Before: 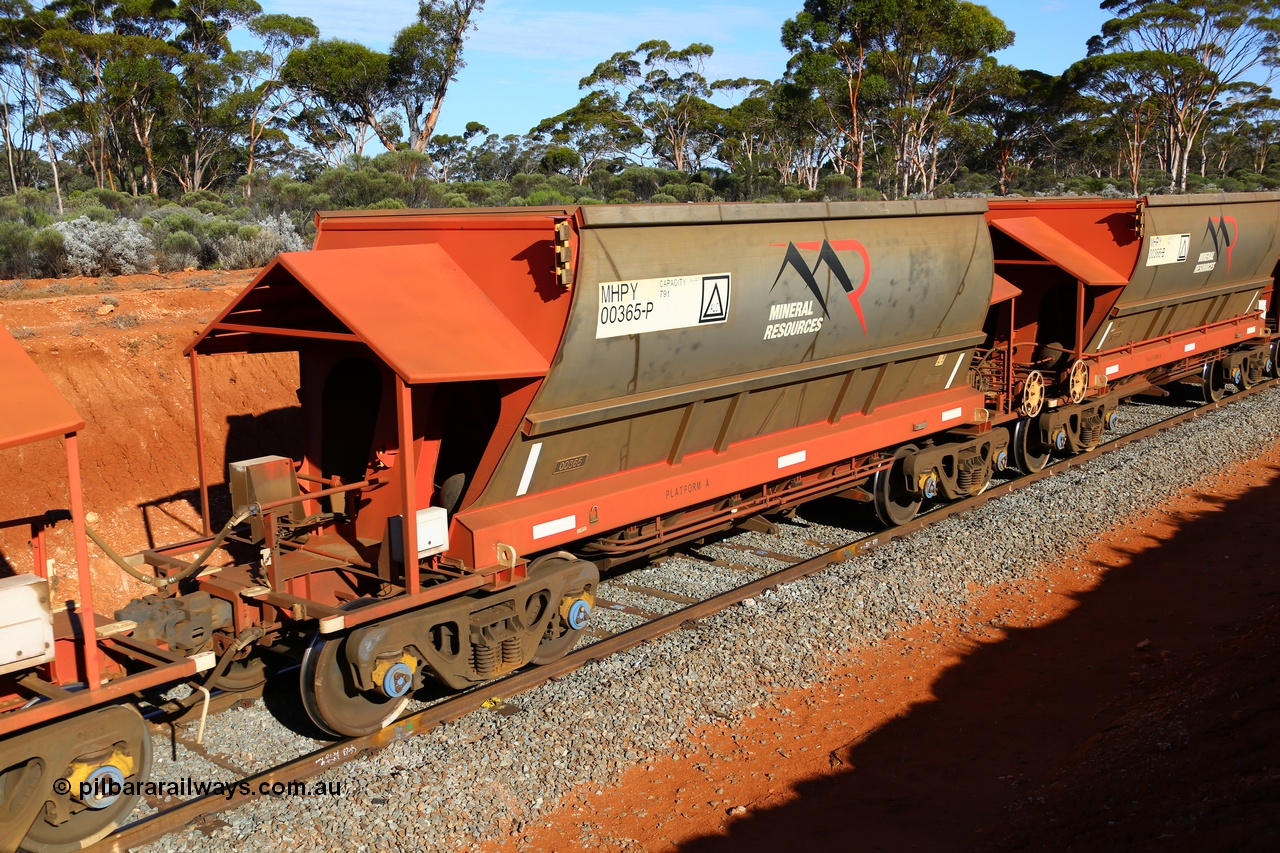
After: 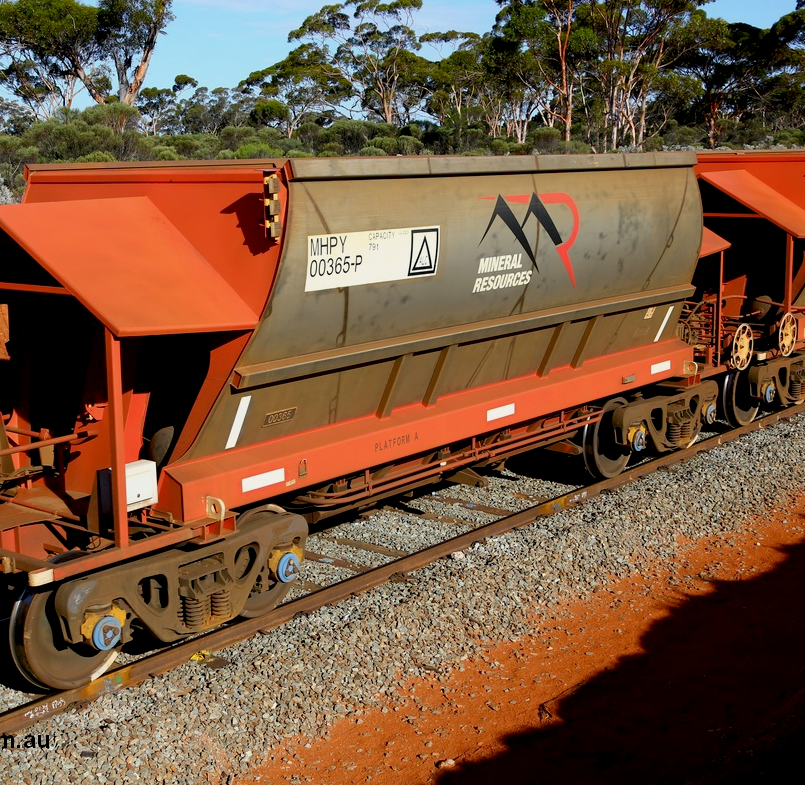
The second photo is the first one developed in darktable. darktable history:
crop and rotate: left 22.797%, top 5.625%, right 14.283%, bottom 2.277%
exposure: black level correction 0.009, exposure -0.158 EV, compensate highlight preservation false
shadows and highlights: shadows -22.51, highlights 45.98, soften with gaussian
